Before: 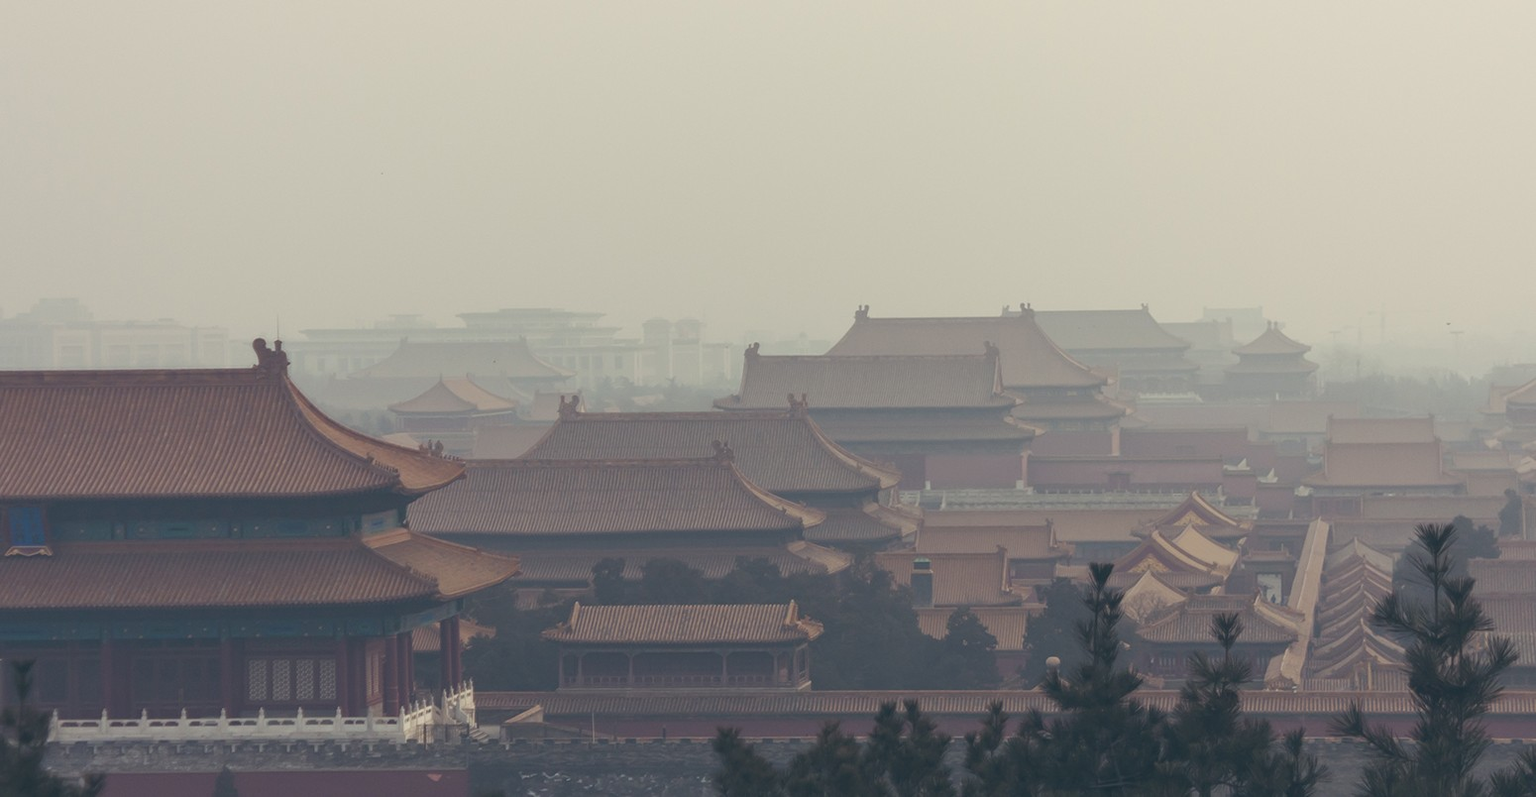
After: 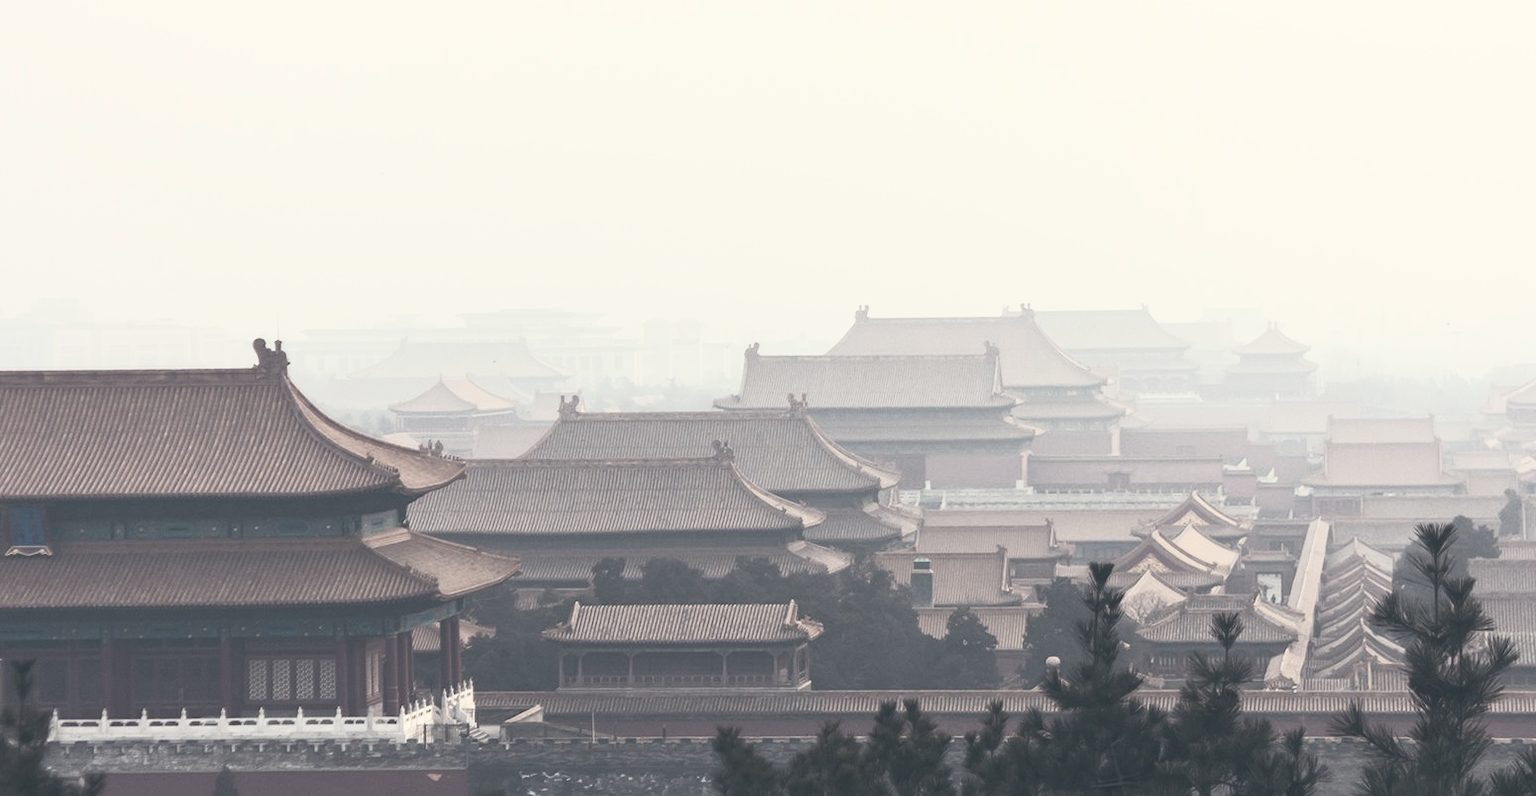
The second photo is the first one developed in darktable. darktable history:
contrast brightness saturation: contrast 0.58, brightness 0.567, saturation -0.344
